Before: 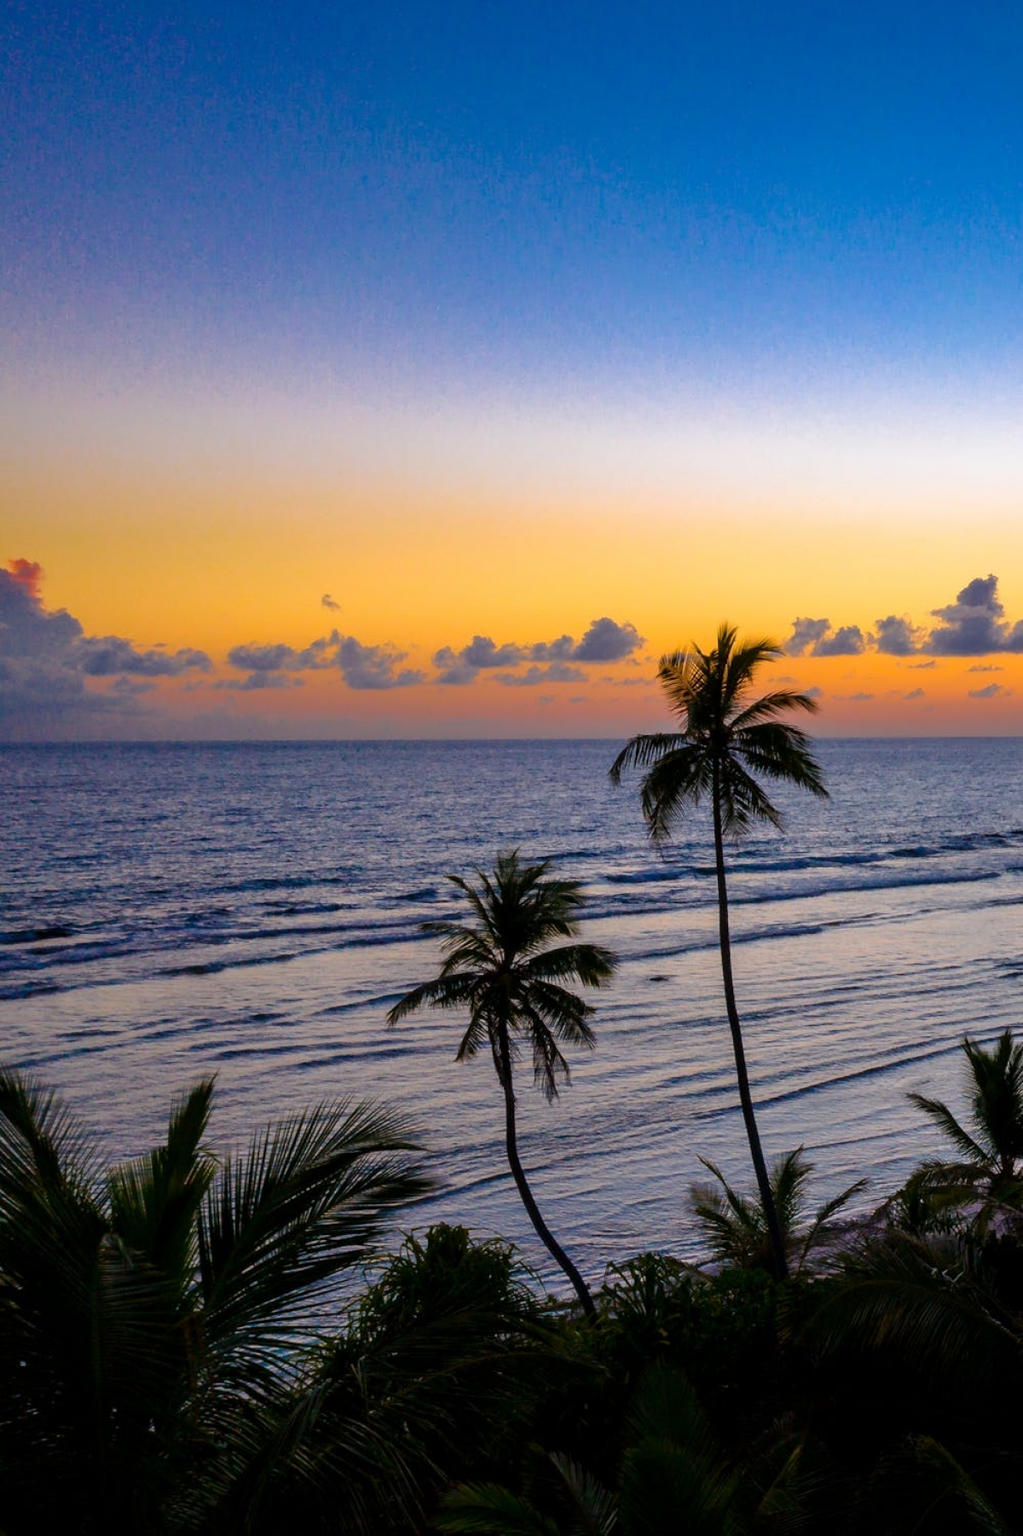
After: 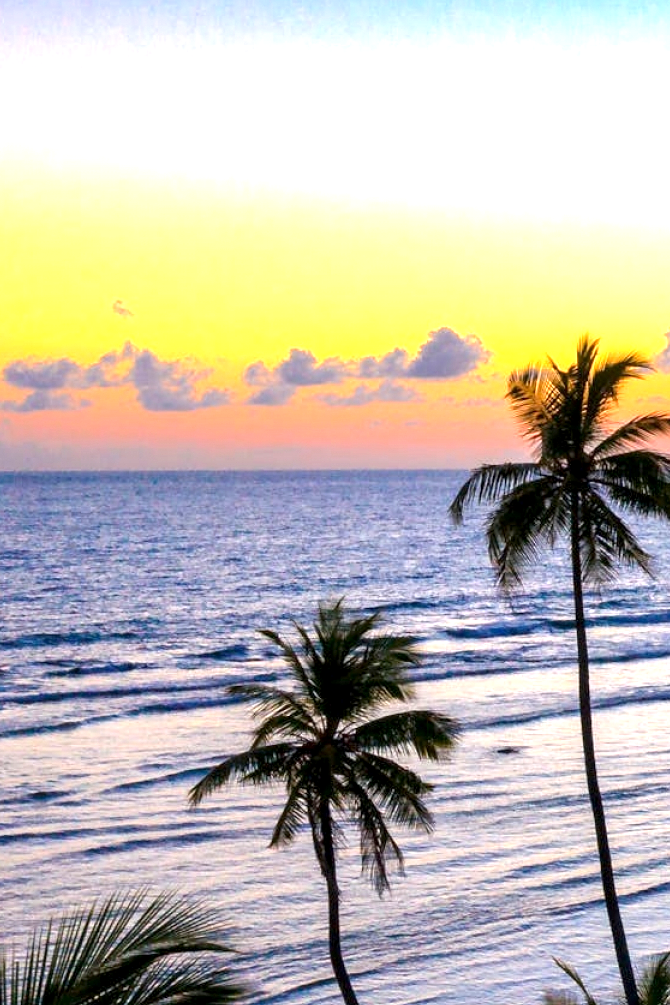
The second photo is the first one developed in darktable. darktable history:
exposure: black level correction 0.001, exposure 1.398 EV, compensate exposure bias true, compensate highlight preservation false
crop and rotate: left 22.13%, top 22.054%, right 22.026%, bottom 22.102%
